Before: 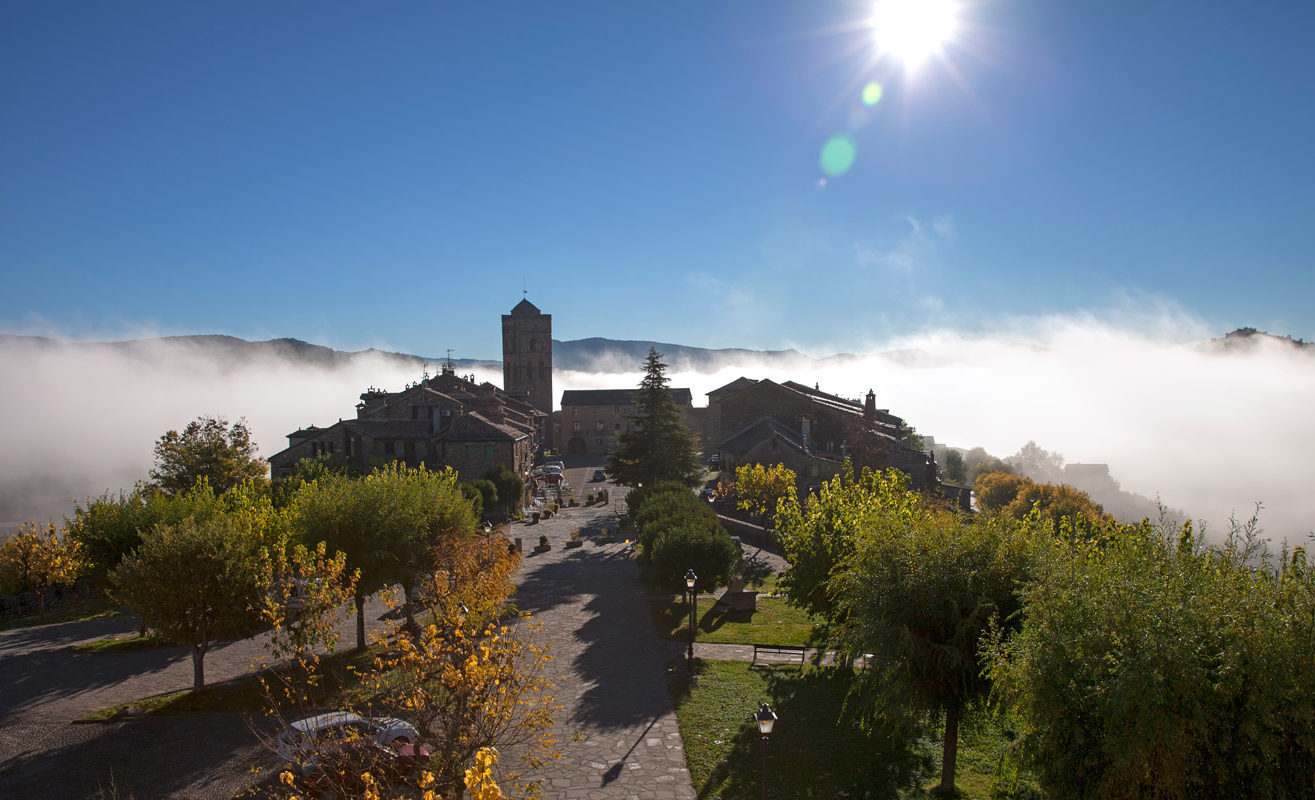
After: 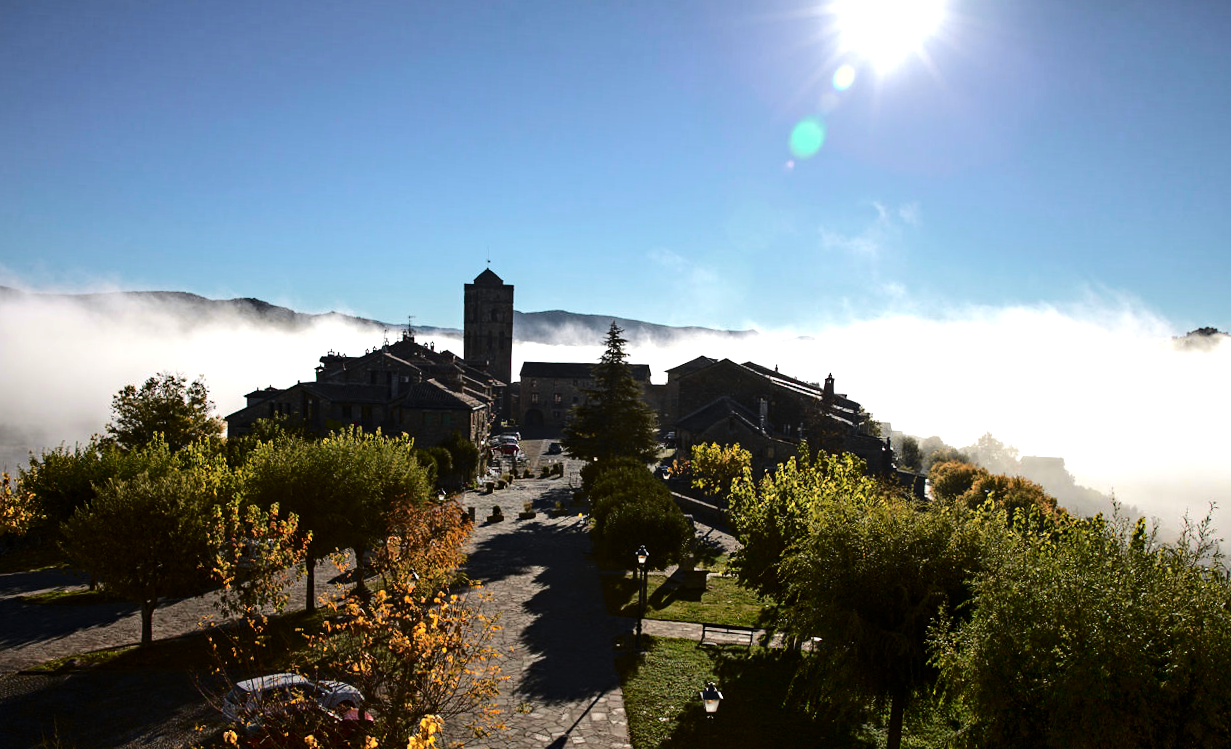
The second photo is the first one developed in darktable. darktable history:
tone curve: curves: ch0 [(0.003, 0) (0.066, 0.031) (0.16, 0.089) (0.269, 0.218) (0.395, 0.408) (0.517, 0.56) (0.684, 0.734) (0.791, 0.814) (1, 1)]; ch1 [(0, 0) (0.164, 0.115) (0.337, 0.332) (0.39, 0.398) (0.464, 0.461) (0.501, 0.5) (0.507, 0.5) (0.534, 0.532) (0.577, 0.59) (0.652, 0.681) (0.733, 0.764) (0.819, 0.823) (1, 1)]; ch2 [(0, 0) (0.337, 0.382) (0.464, 0.476) (0.501, 0.5) (0.527, 0.54) (0.551, 0.565) (0.628, 0.632) (0.689, 0.686) (1, 1)], color space Lab, independent channels, preserve colors none
crop and rotate: angle -2.38°
tone equalizer: -8 EV -0.75 EV, -7 EV -0.7 EV, -6 EV -0.6 EV, -5 EV -0.4 EV, -3 EV 0.4 EV, -2 EV 0.6 EV, -1 EV 0.7 EV, +0 EV 0.75 EV, edges refinement/feathering 500, mask exposure compensation -1.57 EV, preserve details no
haze removal: compatibility mode true, adaptive false
